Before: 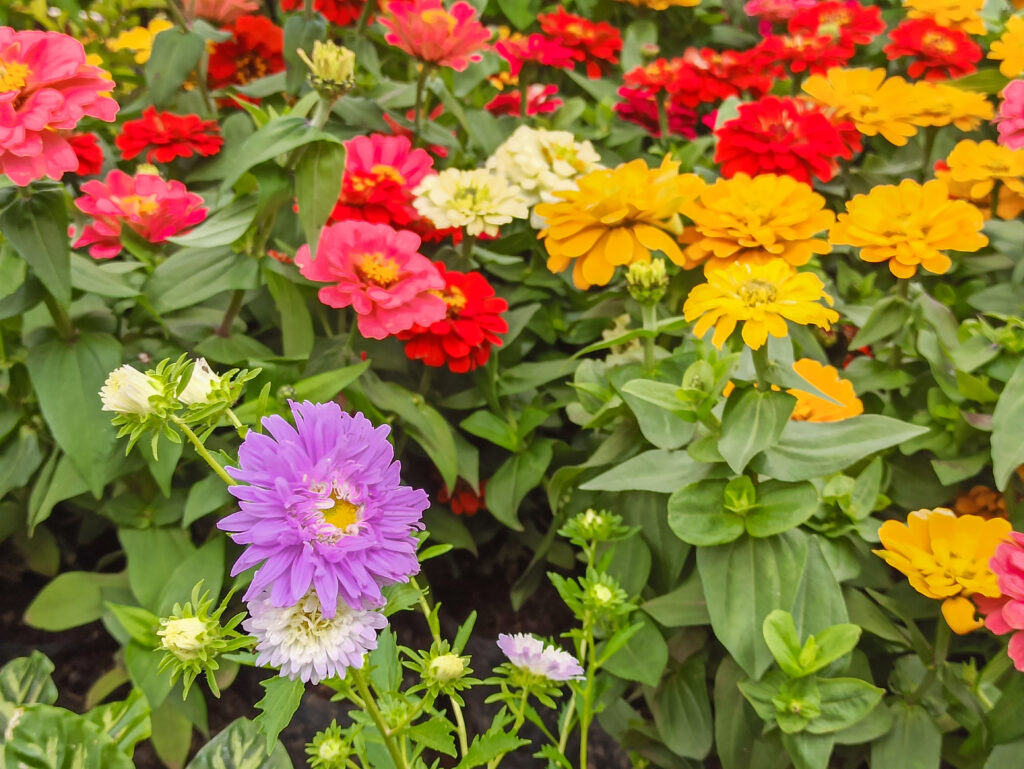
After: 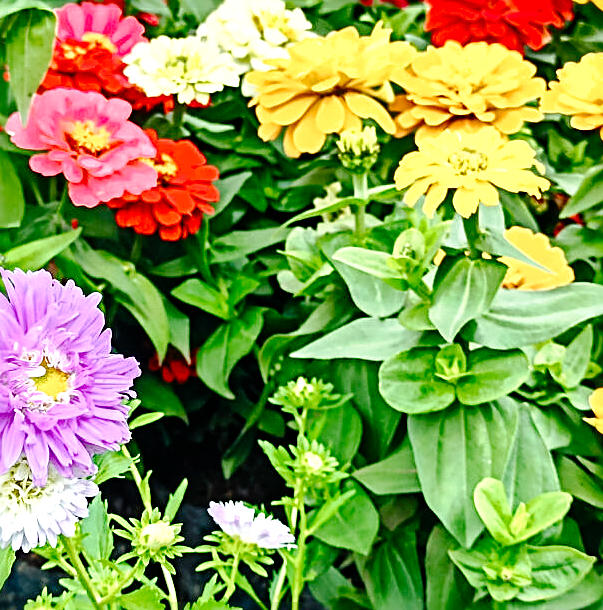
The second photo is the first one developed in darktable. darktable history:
sharpen: radius 3.014, amount 0.755
tone curve: curves: ch0 [(0, 0) (0.003, 0) (0.011, 0.001) (0.025, 0.003) (0.044, 0.005) (0.069, 0.012) (0.1, 0.023) (0.136, 0.039) (0.177, 0.088) (0.224, 0.15) (0.277, 0.24) (0.335, 0.337) (0.399, 0.437) (0.468, 0.535) (0.543, 0.629) (0.623, 0.71) (0.709, 0.782) (0.801, 0.856) (0.898, 0.94) (1, 1)], preserve colors none
crop and rotate: left 28.276%, top 17.27%, right 12.764%, bottom 3.322%
tone equalizer: on, module defaults
exposure: black level correction 0.001, exposure 0.499 EV, compensate highlight preservation false
color balance rgb: power › luminance -8.003%, power › chroma 2.275%, power › hue 221.31°, highlights gain › luminance 19.749%, highlights gain › chroma 2.733%, highlights gain › hue 176.95°, perceptual saturation grading › global saturation 20%, perceptual saturation grading › highlights -25.527%, perceptual saturation grading › shadows 24.319%
shadows and highlights: radius 115.79, shadows 42.19, highlights -62.34, soften with gaussian
